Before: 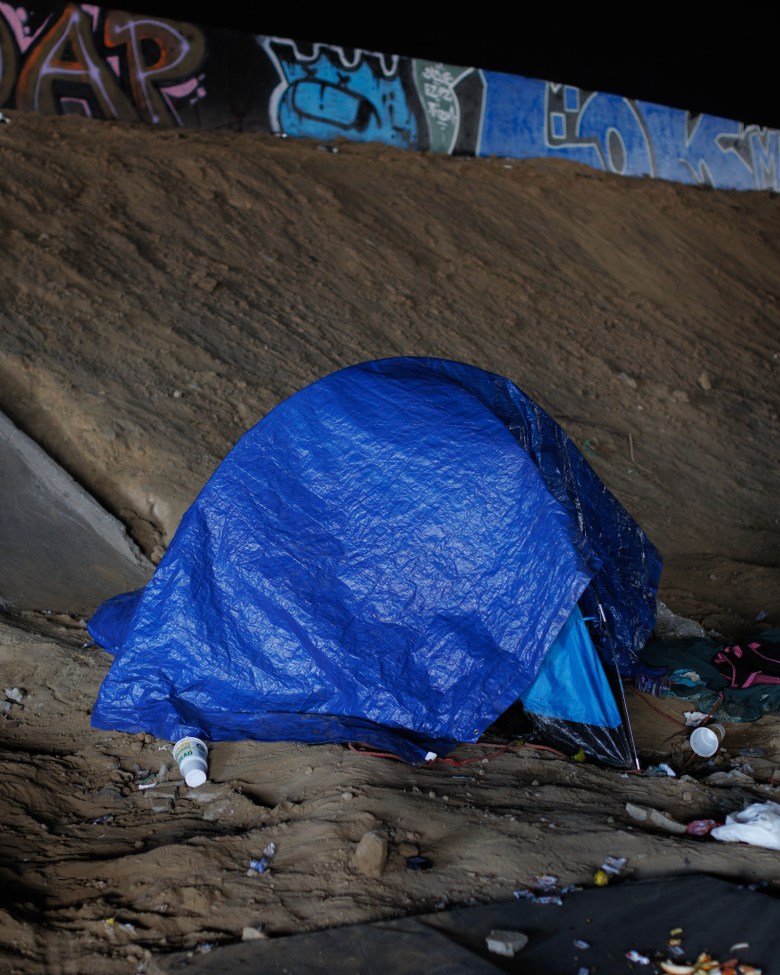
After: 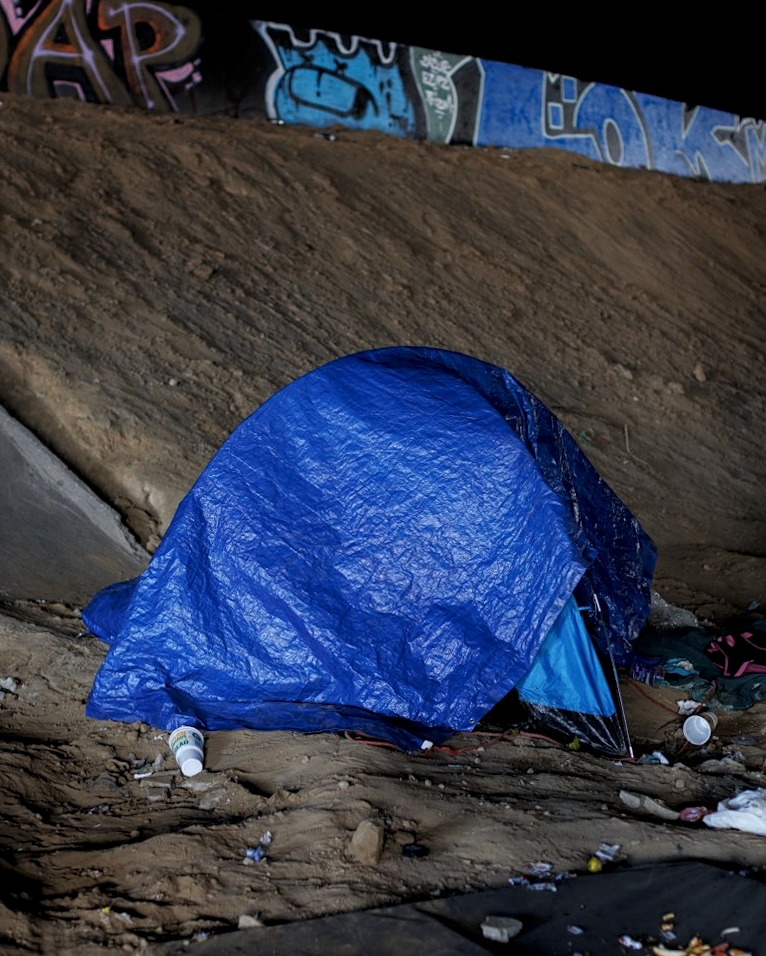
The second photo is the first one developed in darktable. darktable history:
local contrast: on, module defaults
rotate and perspective: rotation 0.174°, lens shift (vertical) 0.013, lens shift (horizontal) 0.019, shear 0.001, automatic cropping original format, crop left 0.007, crop right 0.991, crop top 0.016, crop bottom 0.997
sharpen: amount 0.2
crop: left 0.434%, top 0.485%, right 0.244%, bottom 0.386%
